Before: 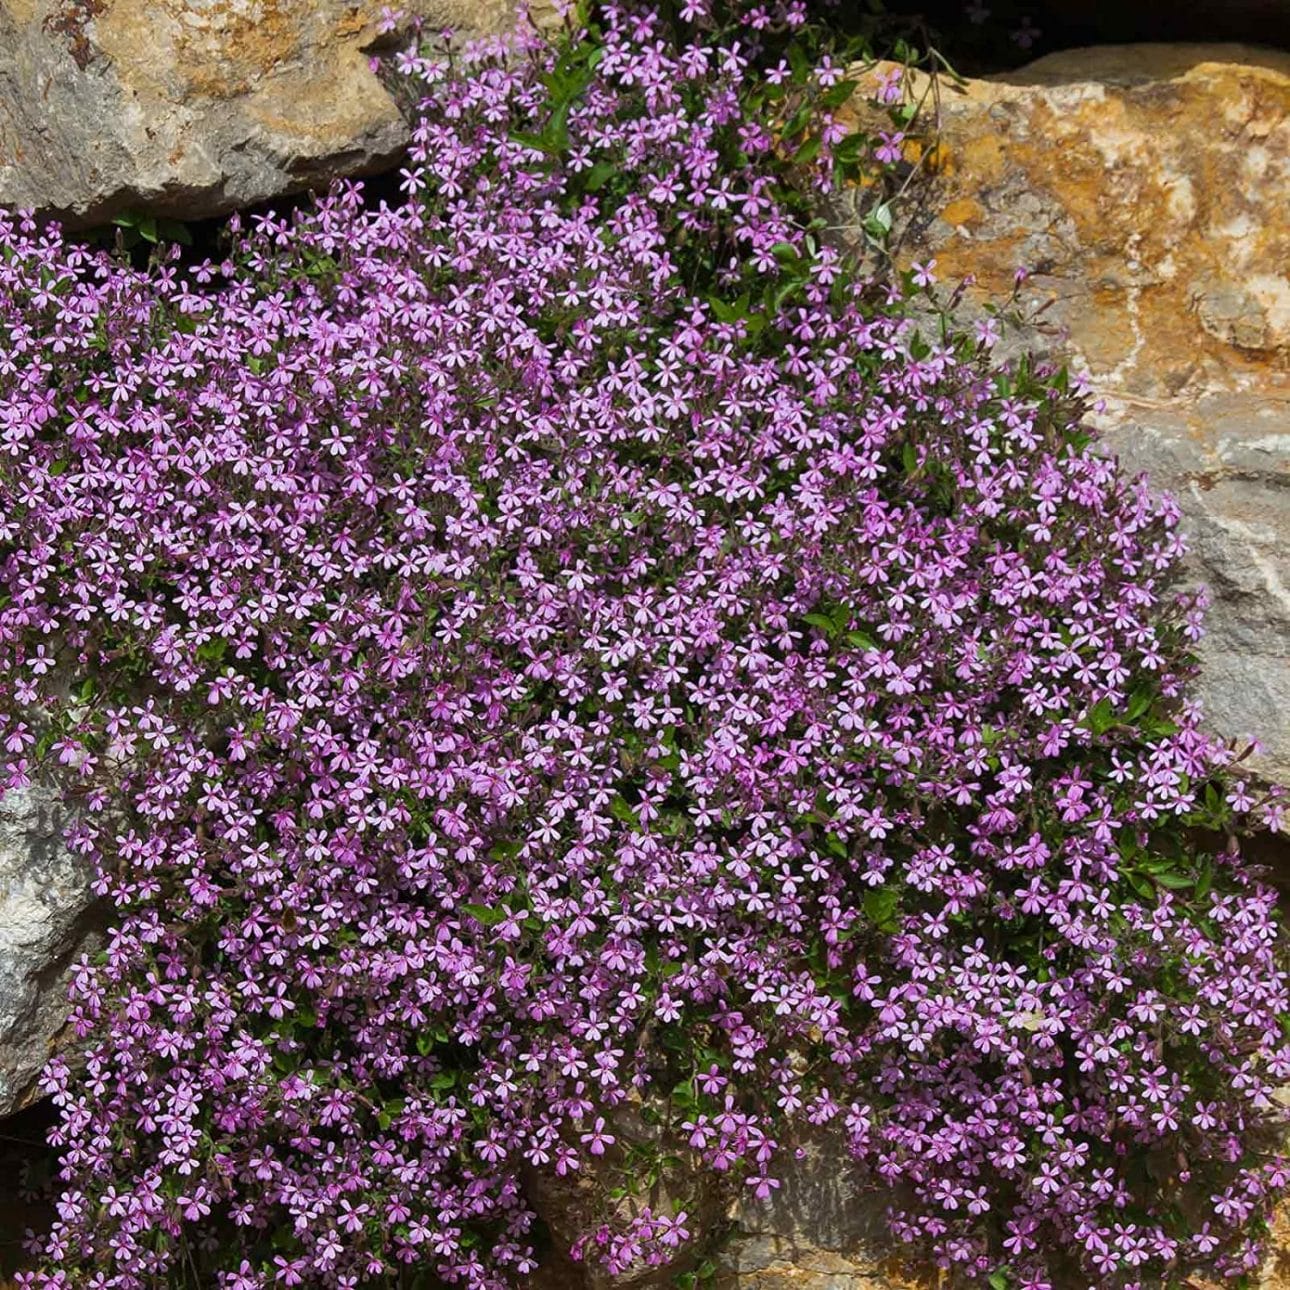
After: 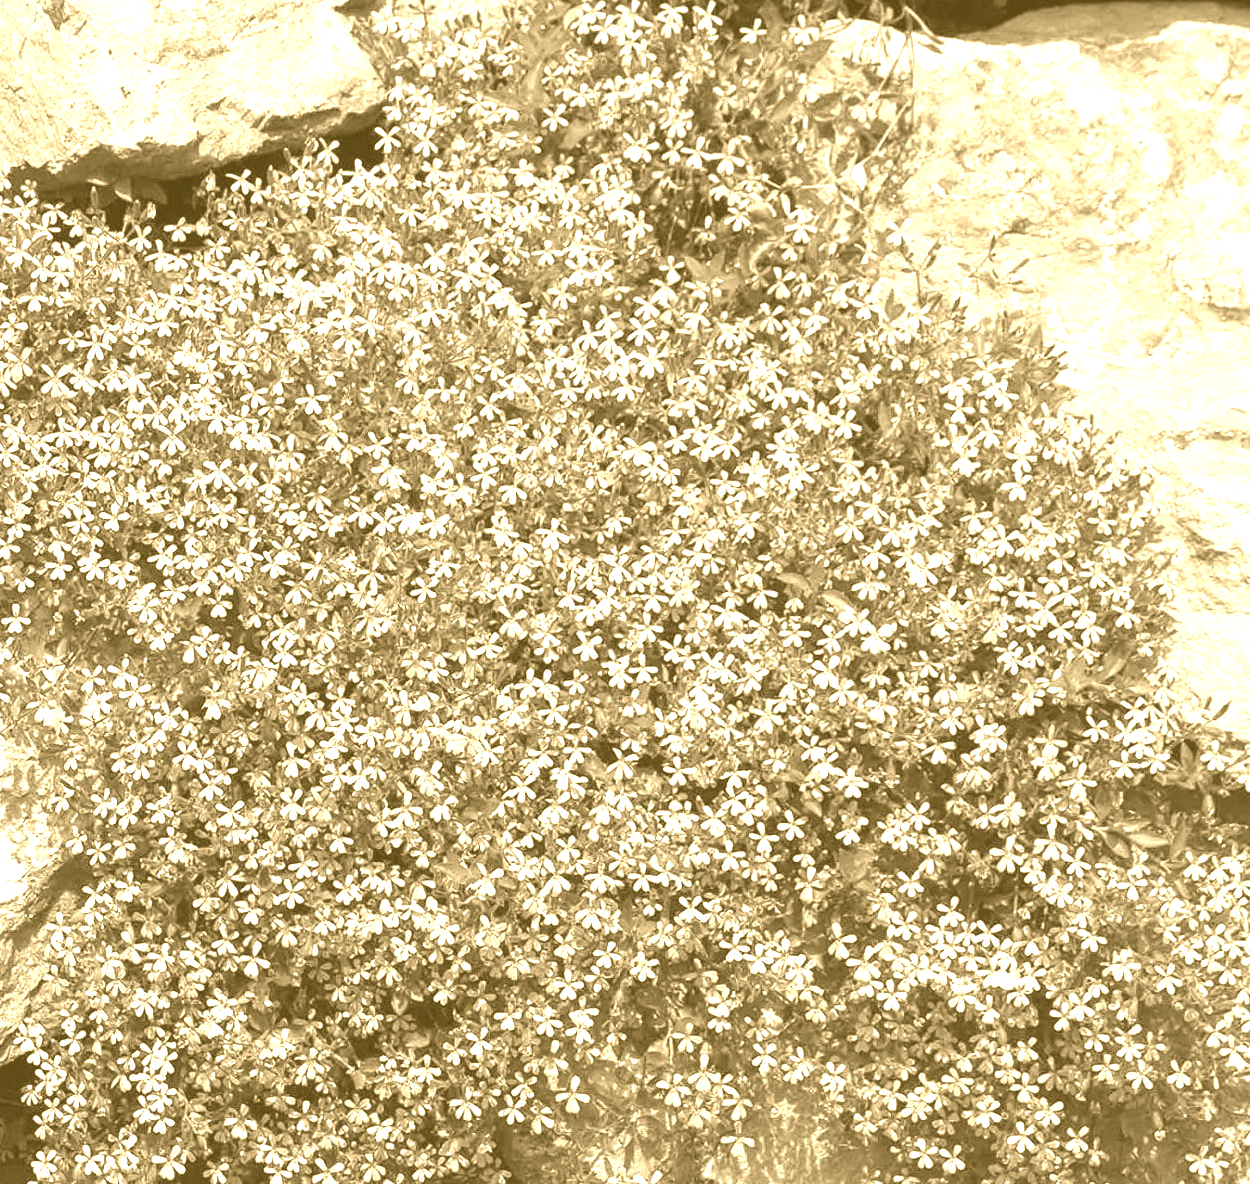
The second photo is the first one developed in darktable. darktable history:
colorize: hue 36°, source mix 100%
crop: left 1.964%, top 3.251%, right 1.122%, bottom 4.933%
exposure: exposure 1 EV, compensate highlight preservation false
